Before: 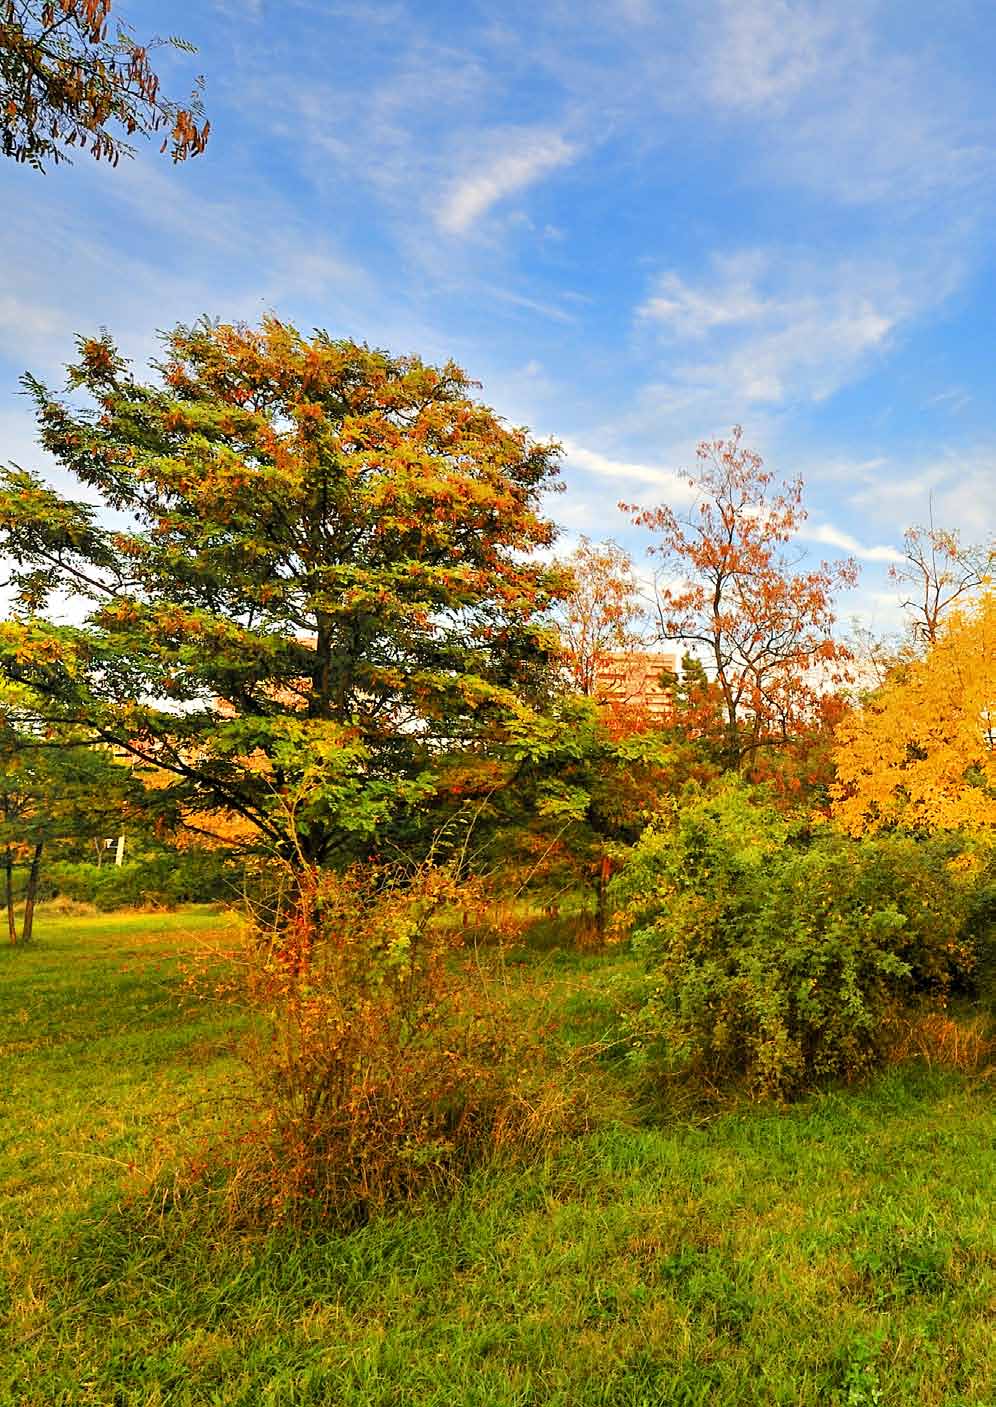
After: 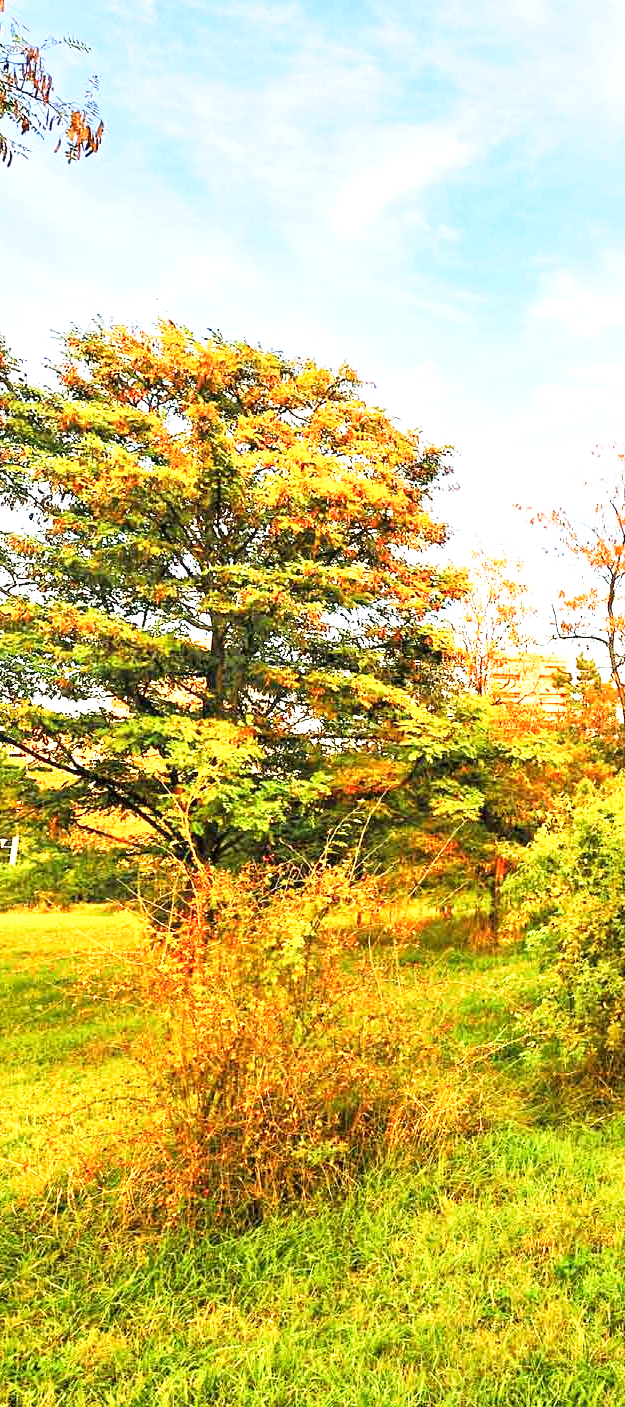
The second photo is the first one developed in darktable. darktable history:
base curve: curves: ch0 [(0, 0) (0.579, 0.807) (1, 1)], preserve colors none
crop: left 10.644%, right 26.528%
exposure: black level correction 0, exposure 1.1 EV, compensate exposure bias true, compensate highlight preservation false
